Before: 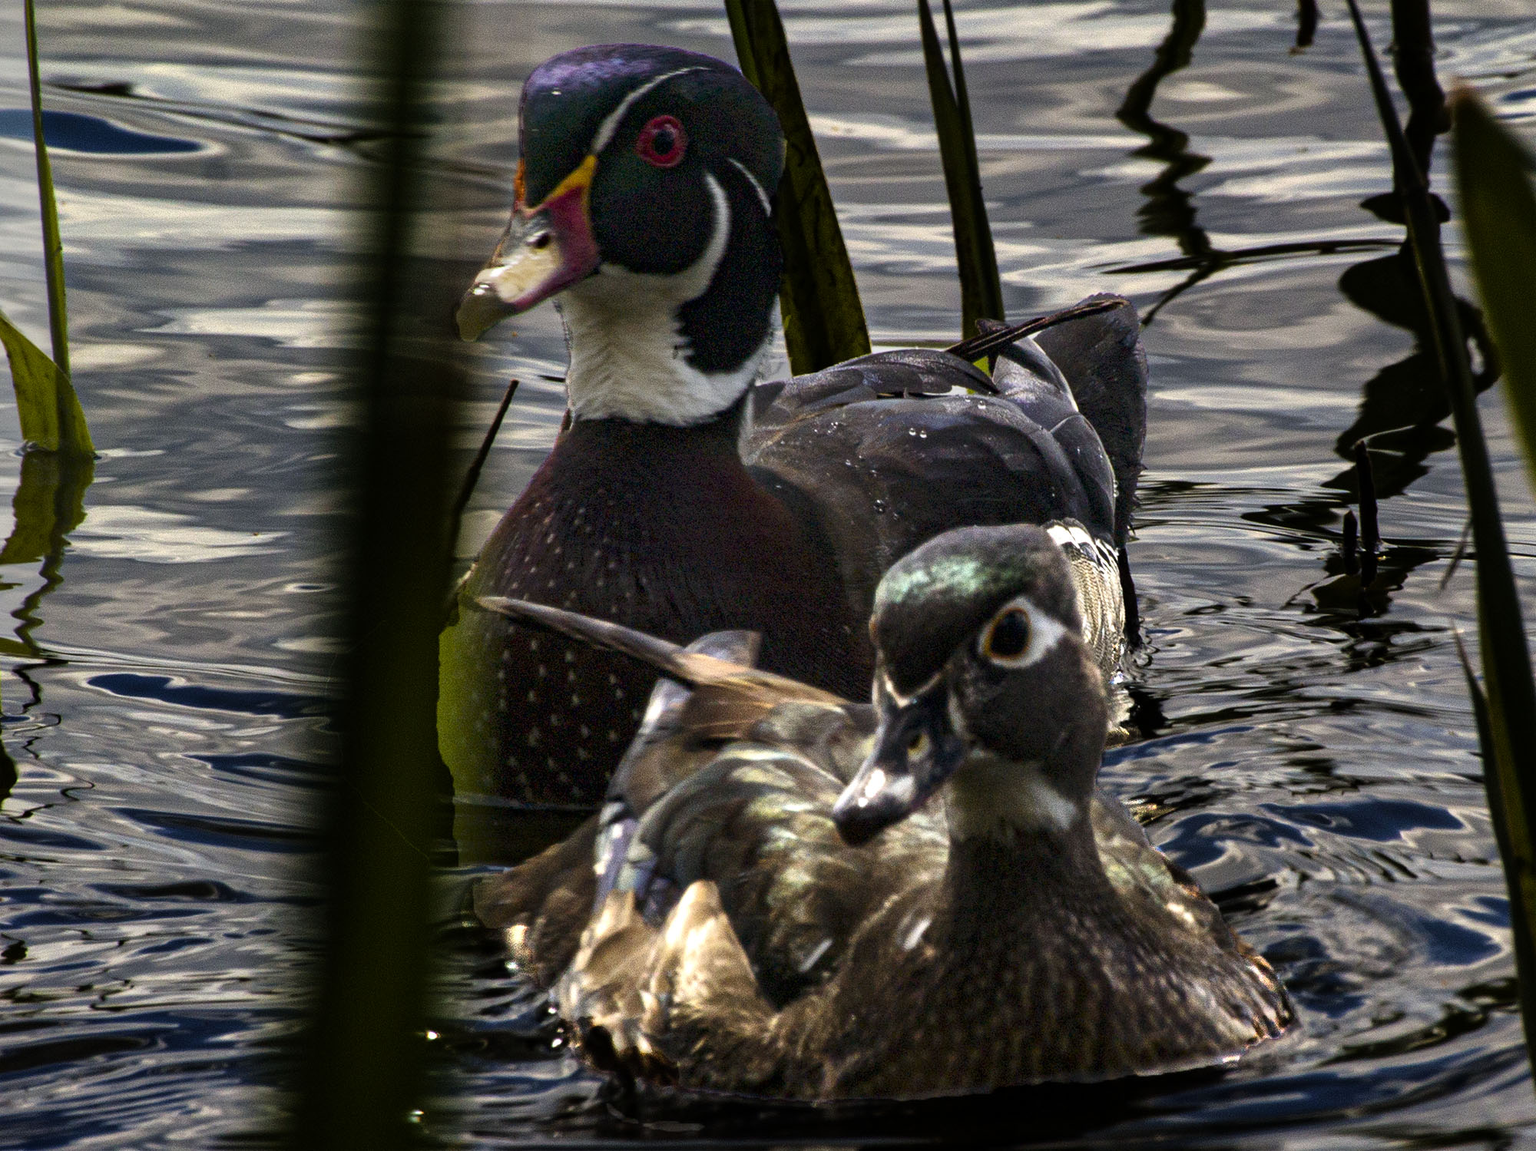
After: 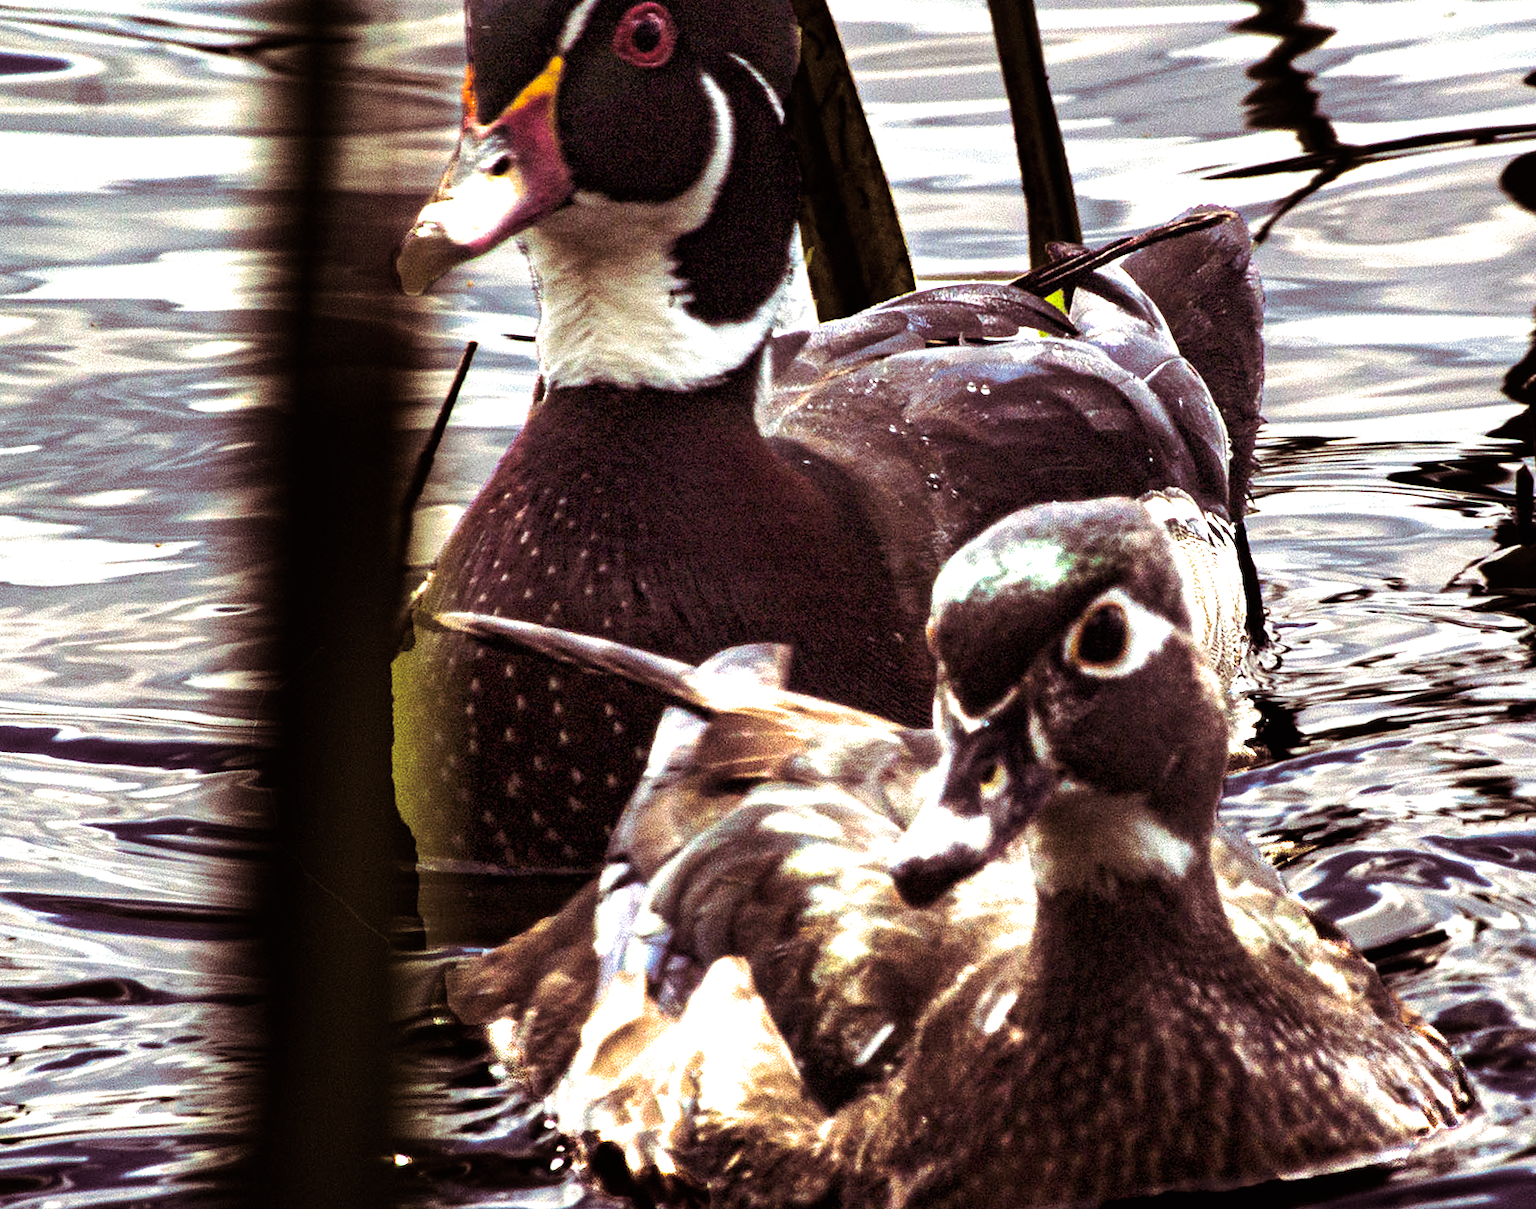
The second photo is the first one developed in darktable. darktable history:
exposure: black level correction 0, exposure 1.45 EV, compensate exposure bias true, compensate highlight preservation false
split-toning: on, module defaults
crop: left 6.446%, top 8.188%, right 9.538%, bottom 3.548%
white balance: red 1, blue 1
rotate and perspective: rotation -2.12°, lens shift (vertical) 0.009, lens shift (horizontal) -0.008, automatic cropping original format, crop left 0.036, crop right 0.964, crop top 0.05, crop bottom 0.959
tone equalizer: -8 EV -0.417 EV, -7 EV -0.389 EV, -6 EV -0.333 EV, -5 EV -0.222 EV, -3 EV 0.222 EV, -2 EV 0.333 EV, -1 EV 0.389 EV, +0 EV 0.417 EV, edges refinement/feathering 500, mask exposure compensation -1.57 EV, preserve details no
